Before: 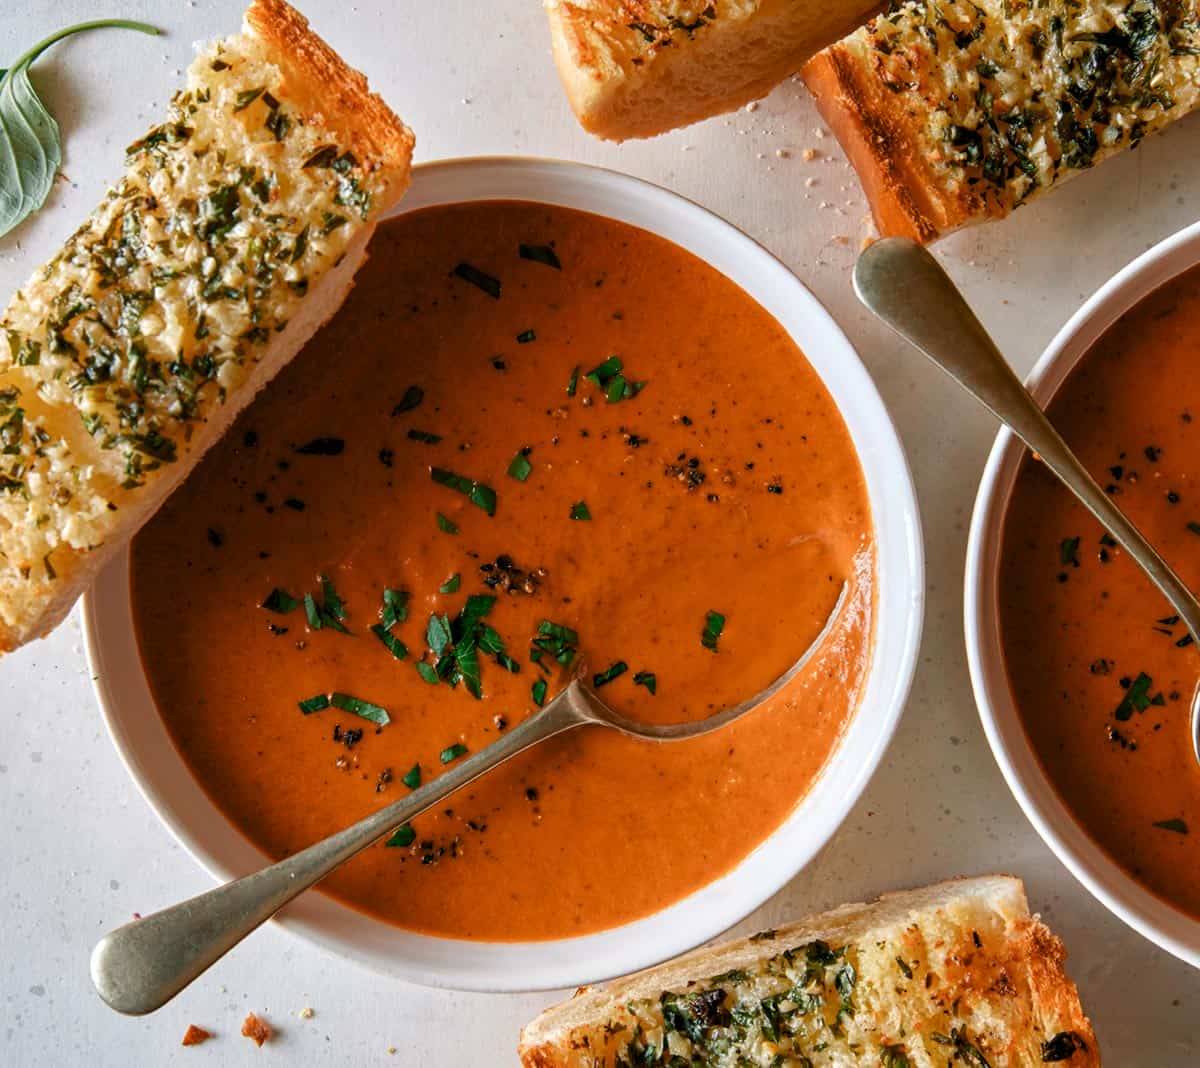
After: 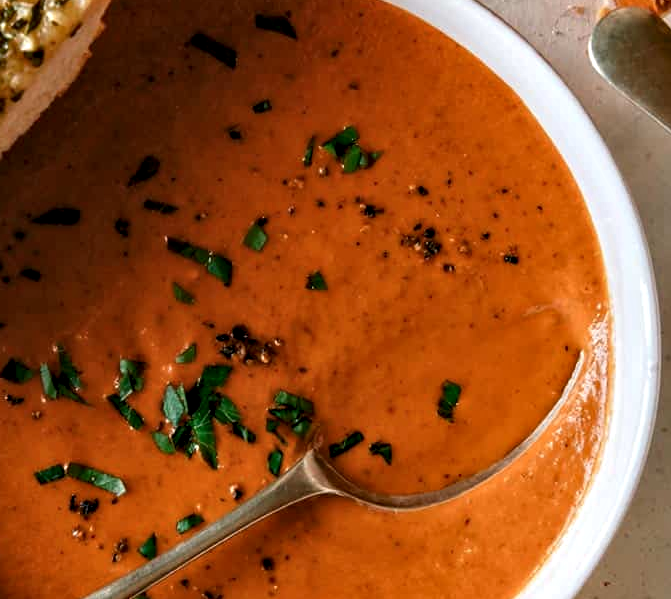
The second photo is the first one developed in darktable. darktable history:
contrast equalizer: y [[0.586, 0.584, 0.576, 0.565, 0.552, 0.539], [0.5 ×6], [0.97, 0.959, 0.919, 0.859, 0.789, 0.717], [0 ×6], [0 ×6]]
crop and rotate: left 22.007%, top 21.572%, right 22.04%, bottom 22.267%
